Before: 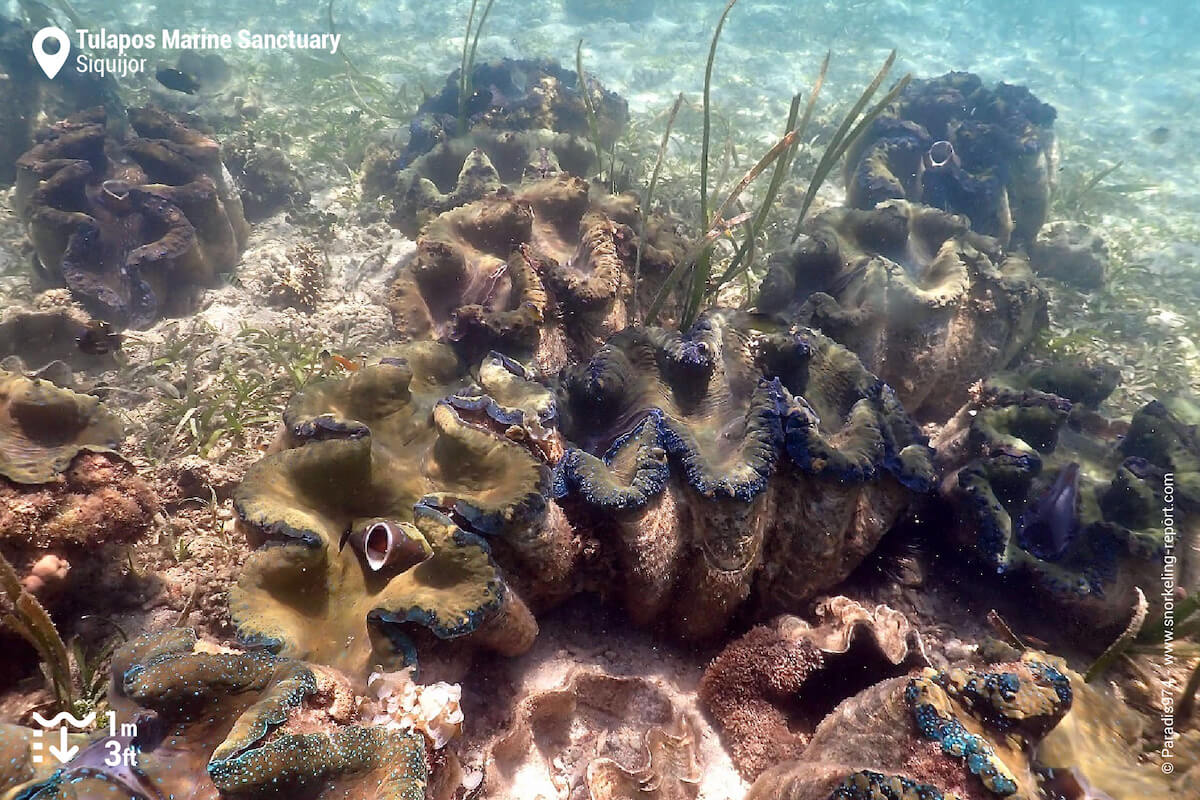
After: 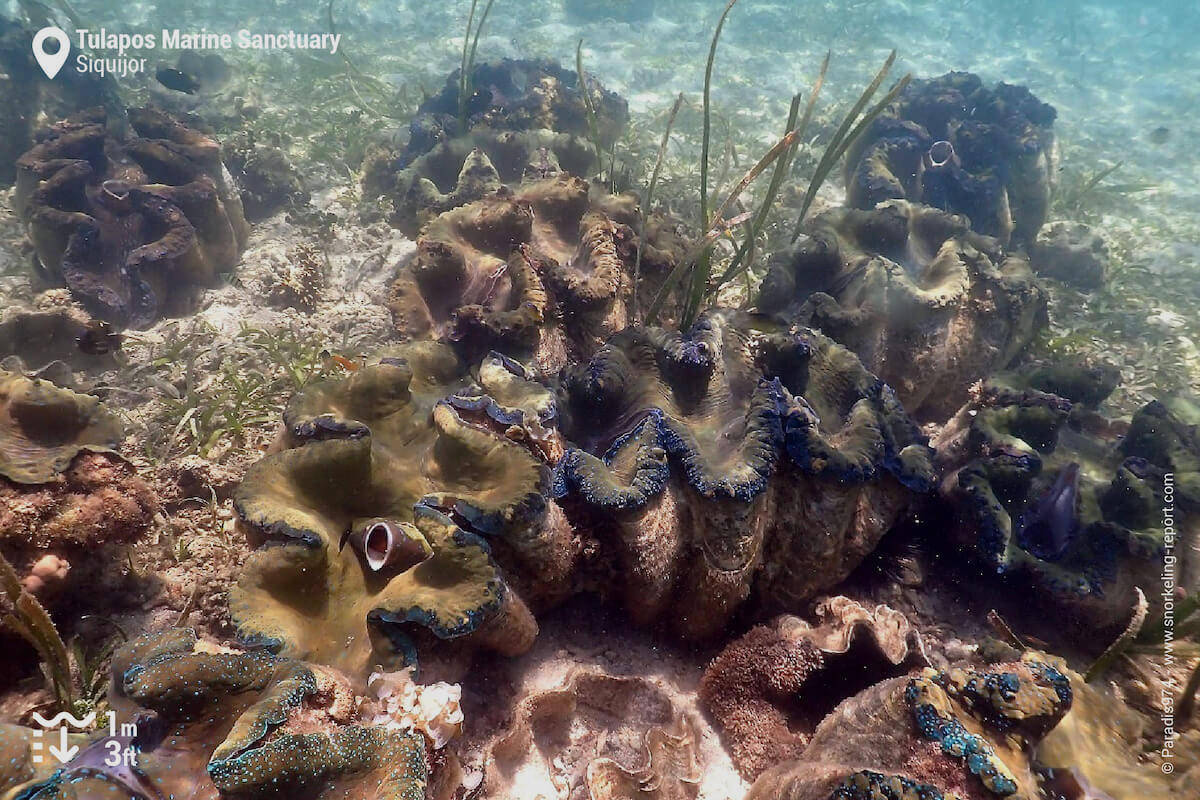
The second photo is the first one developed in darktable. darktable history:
exposure: exposure -0.354 EV, compensate highlight preservation false
